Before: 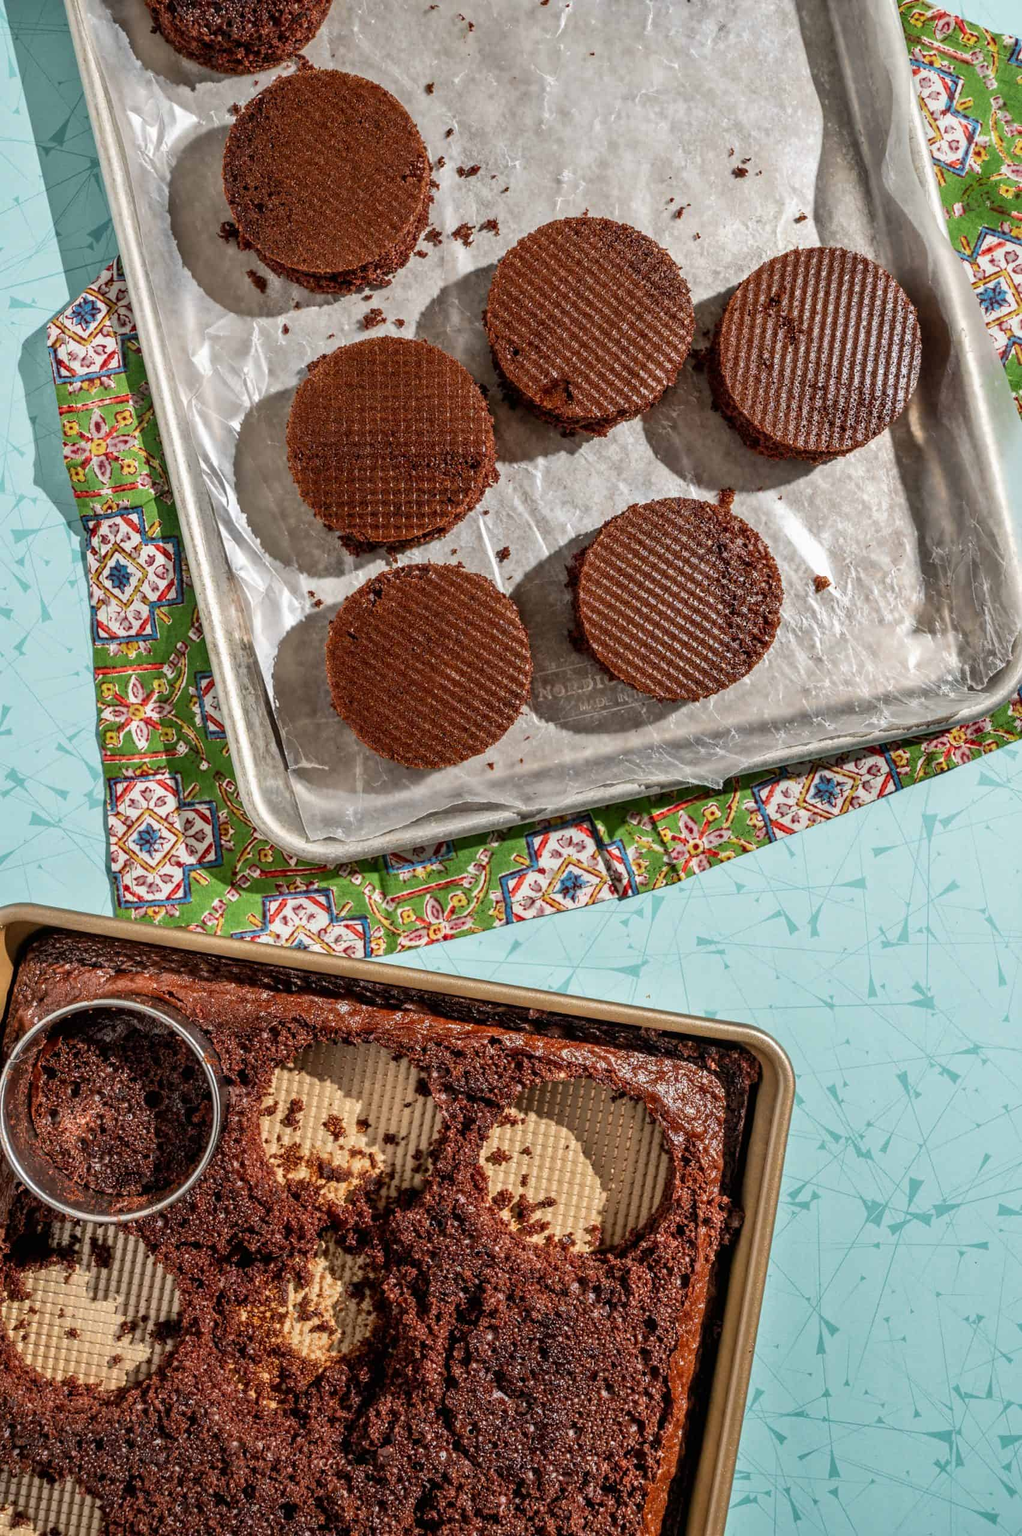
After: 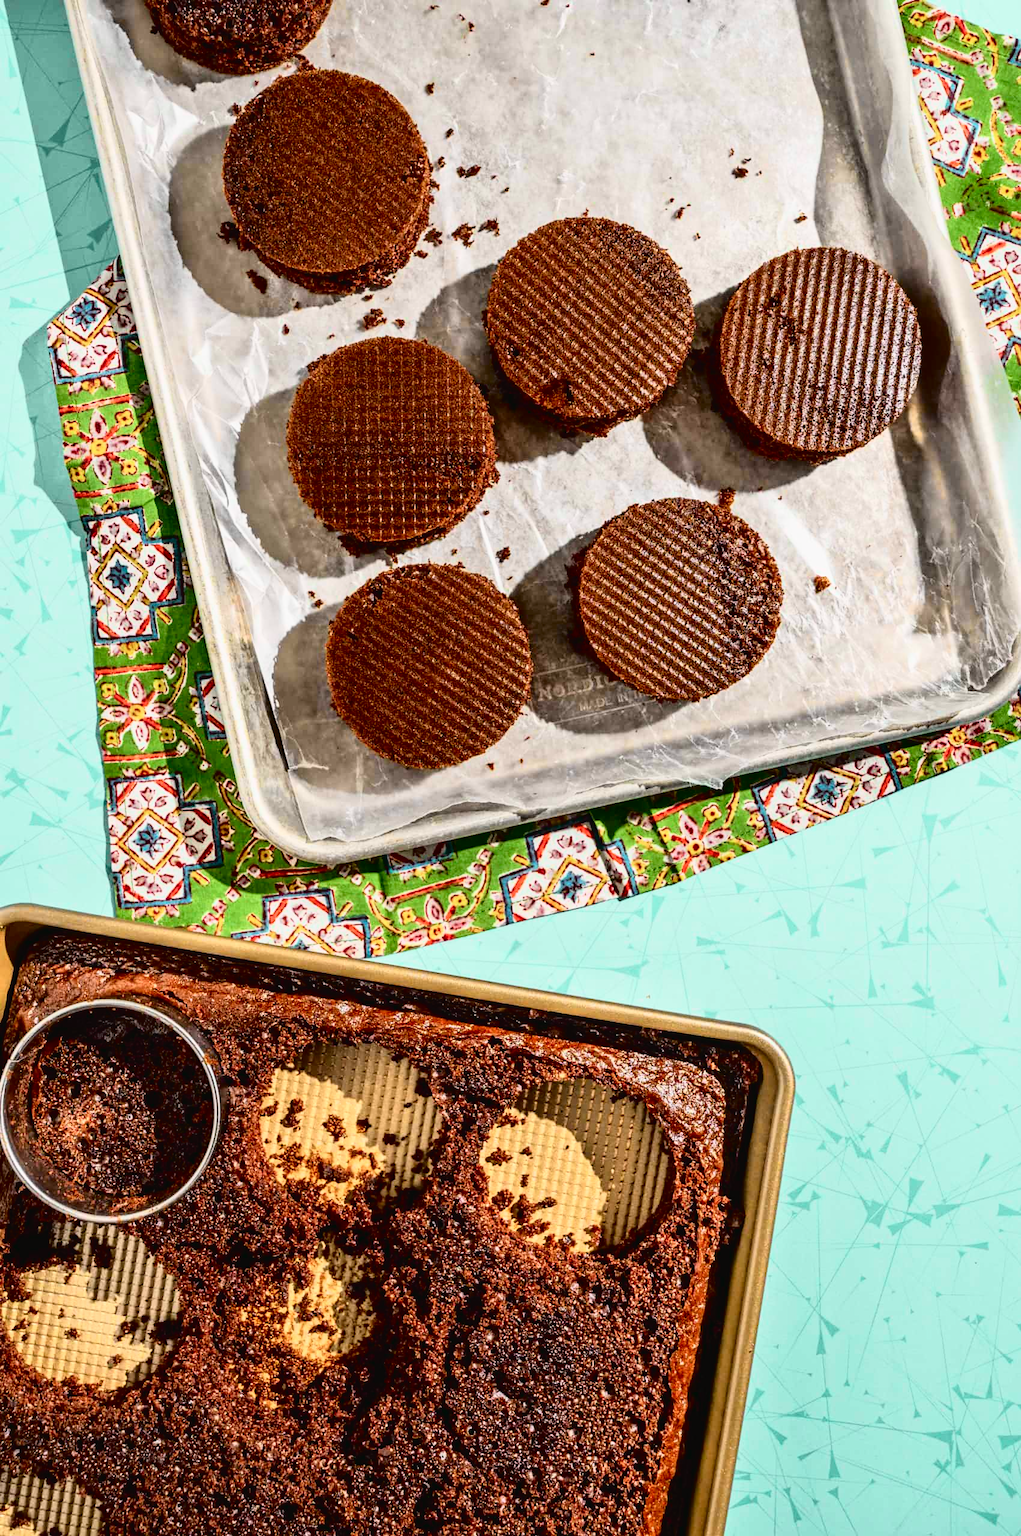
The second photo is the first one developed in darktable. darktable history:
tone curve: curves: ch0 [(0, 0.022) (0.177, 0.086) (0.392, 0.438) (0.704, 0.844) (0.858, 0.938) (1, 0.981)]; ch1 [(0, 0) (0.402, 0.36) (0.476, 0.456) (0.498, 0.497) (0.518, 0.521) (0.58, 0.598) (0.619, 0.65) (0.692, 0.737) (1, 1)]; ch2 [(0, 0) (0.415, 0.438) (0.483, 0.499) (0.503, 0.503) (0.526, 0.532) (0.563, 0.604) (0.626, 0.697) (0.699, 0.753) (0.997, 0.858)], color space Lab, independent channels
